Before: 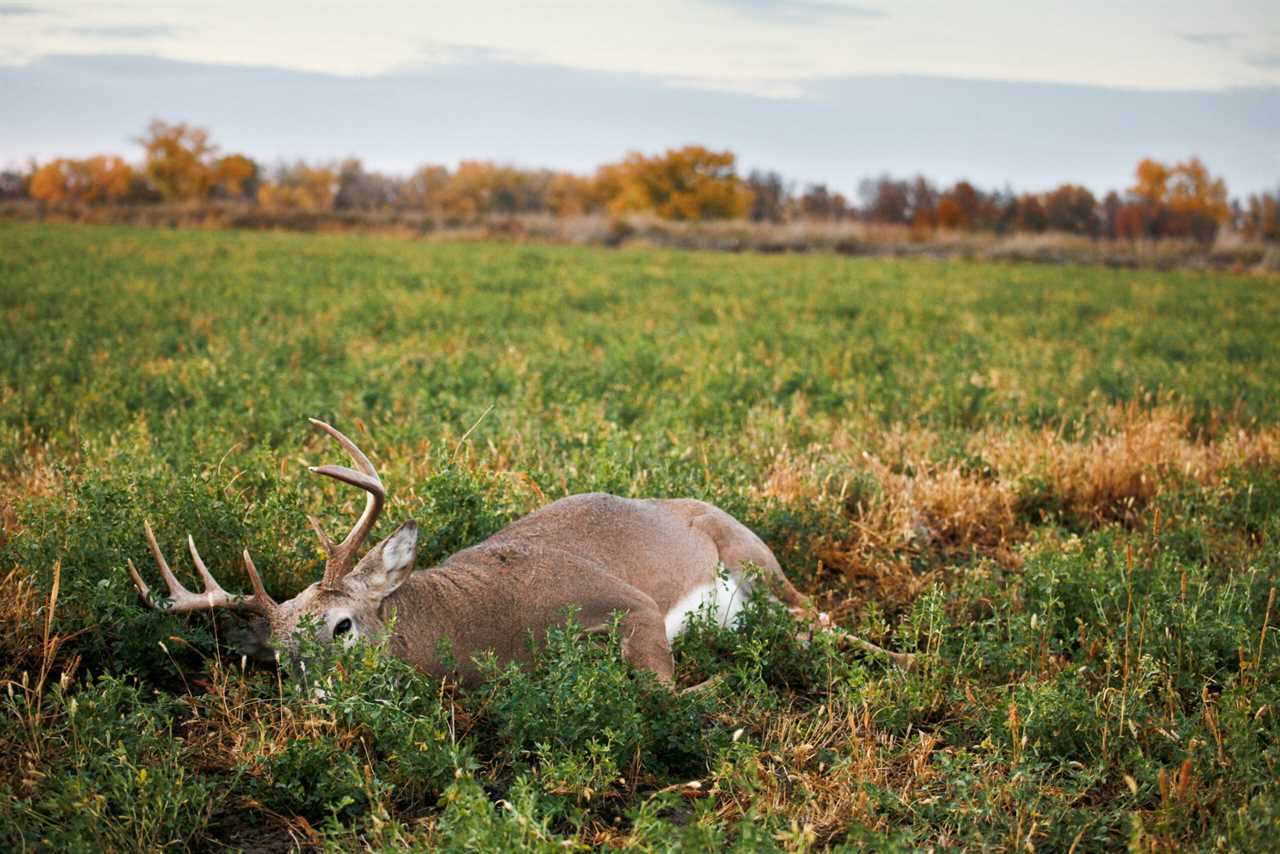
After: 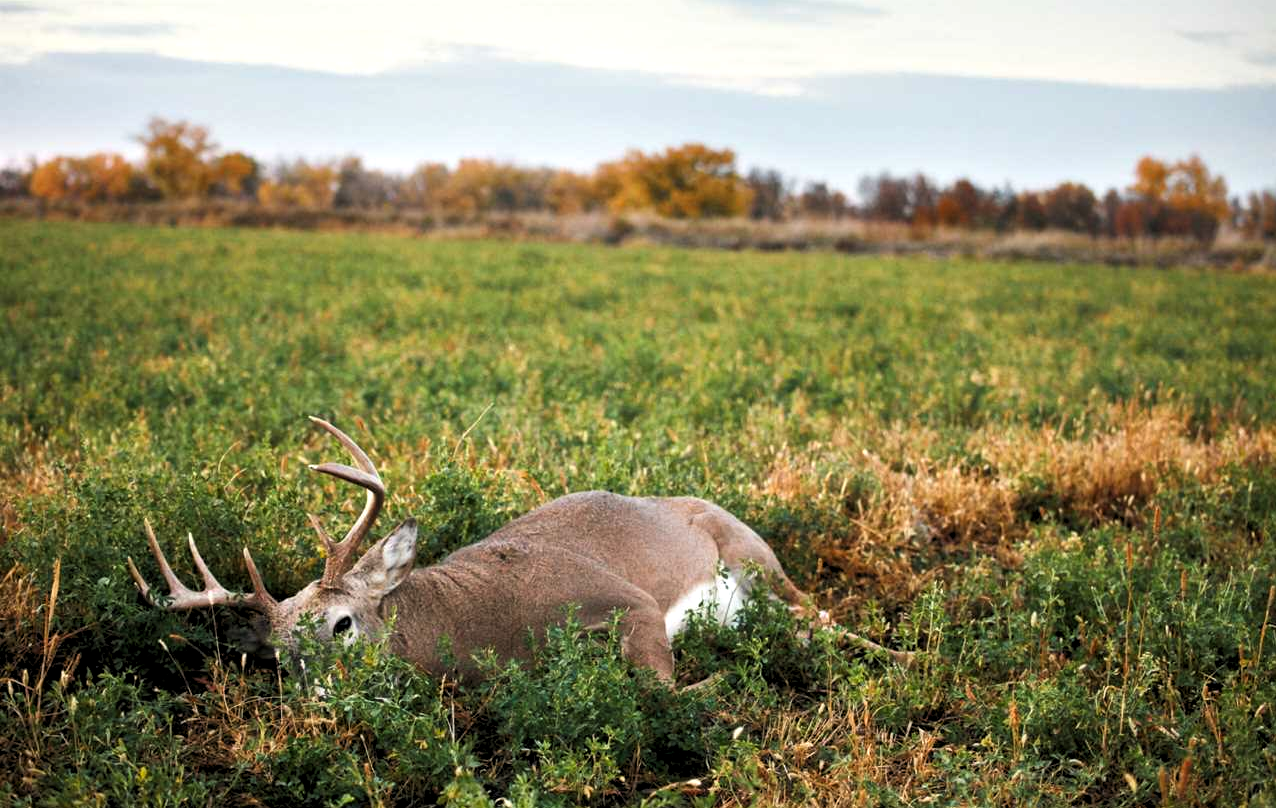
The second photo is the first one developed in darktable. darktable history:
levels: levels [0.062, 0.494, 0.925]
crop: top 0.272%, right 0.256%, bottom 5.038%
